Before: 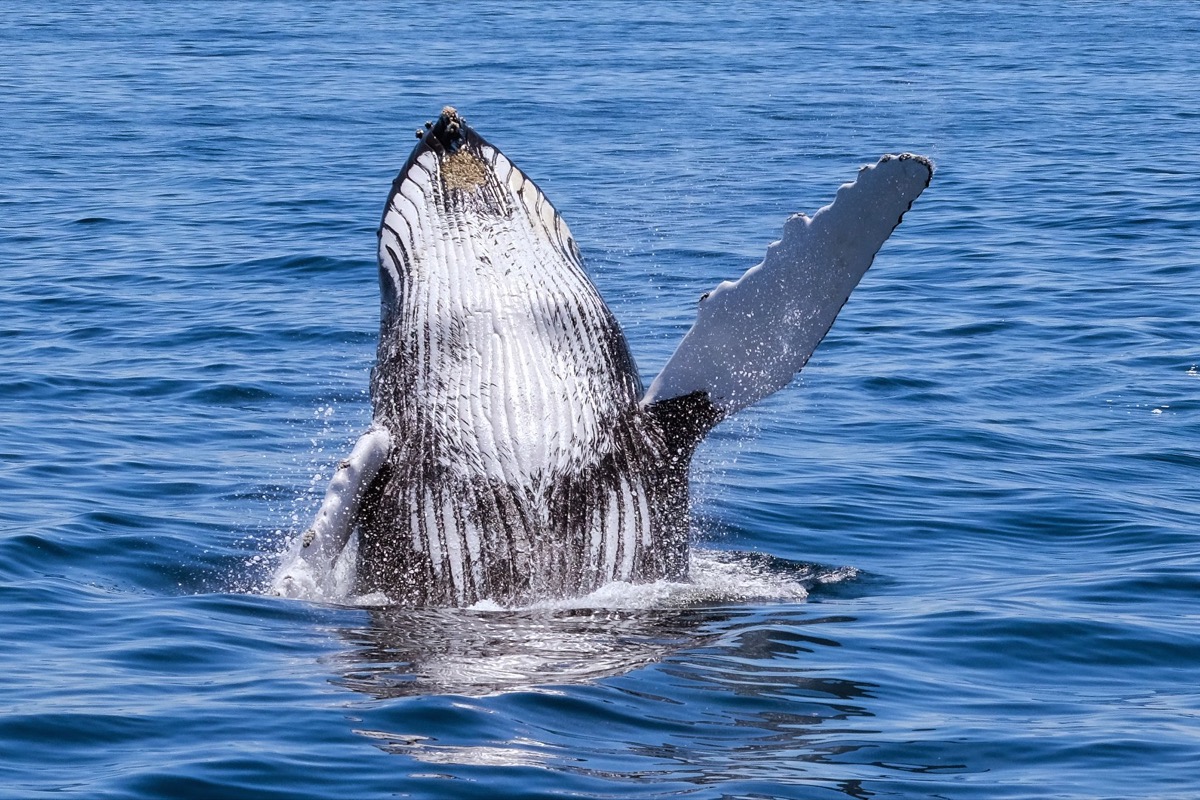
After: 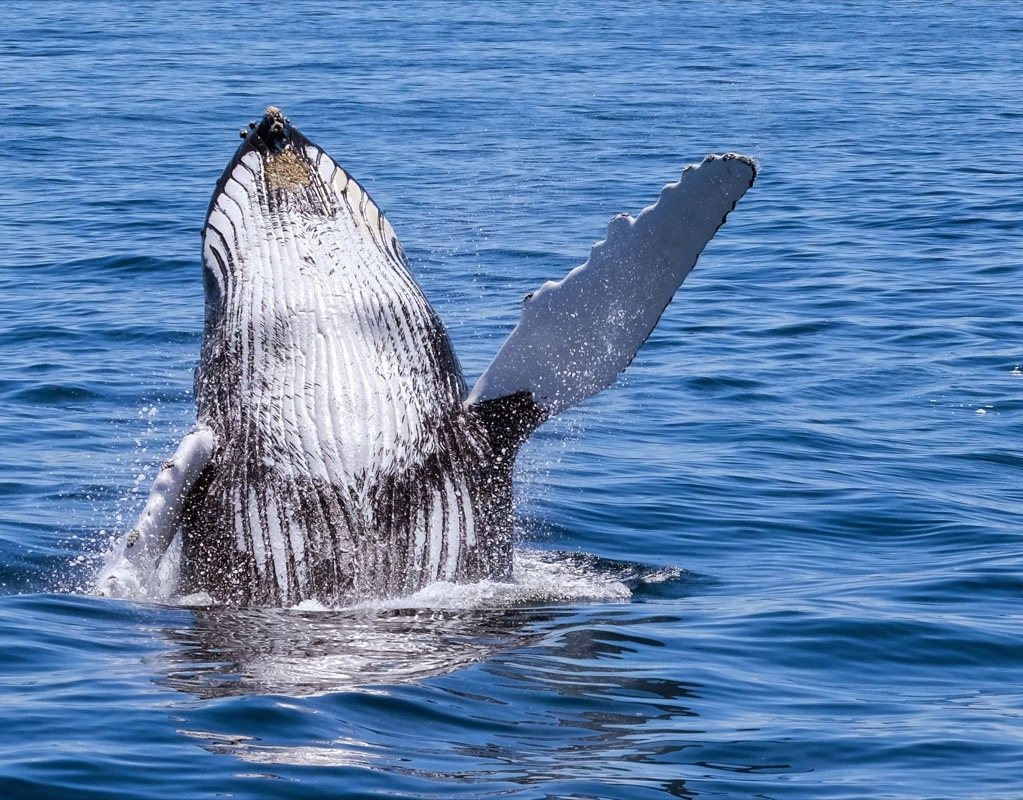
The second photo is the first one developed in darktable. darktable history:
levels: mode automatic, levels [0, 0.474, 0.947]
crop and rotate: left 14.71%
